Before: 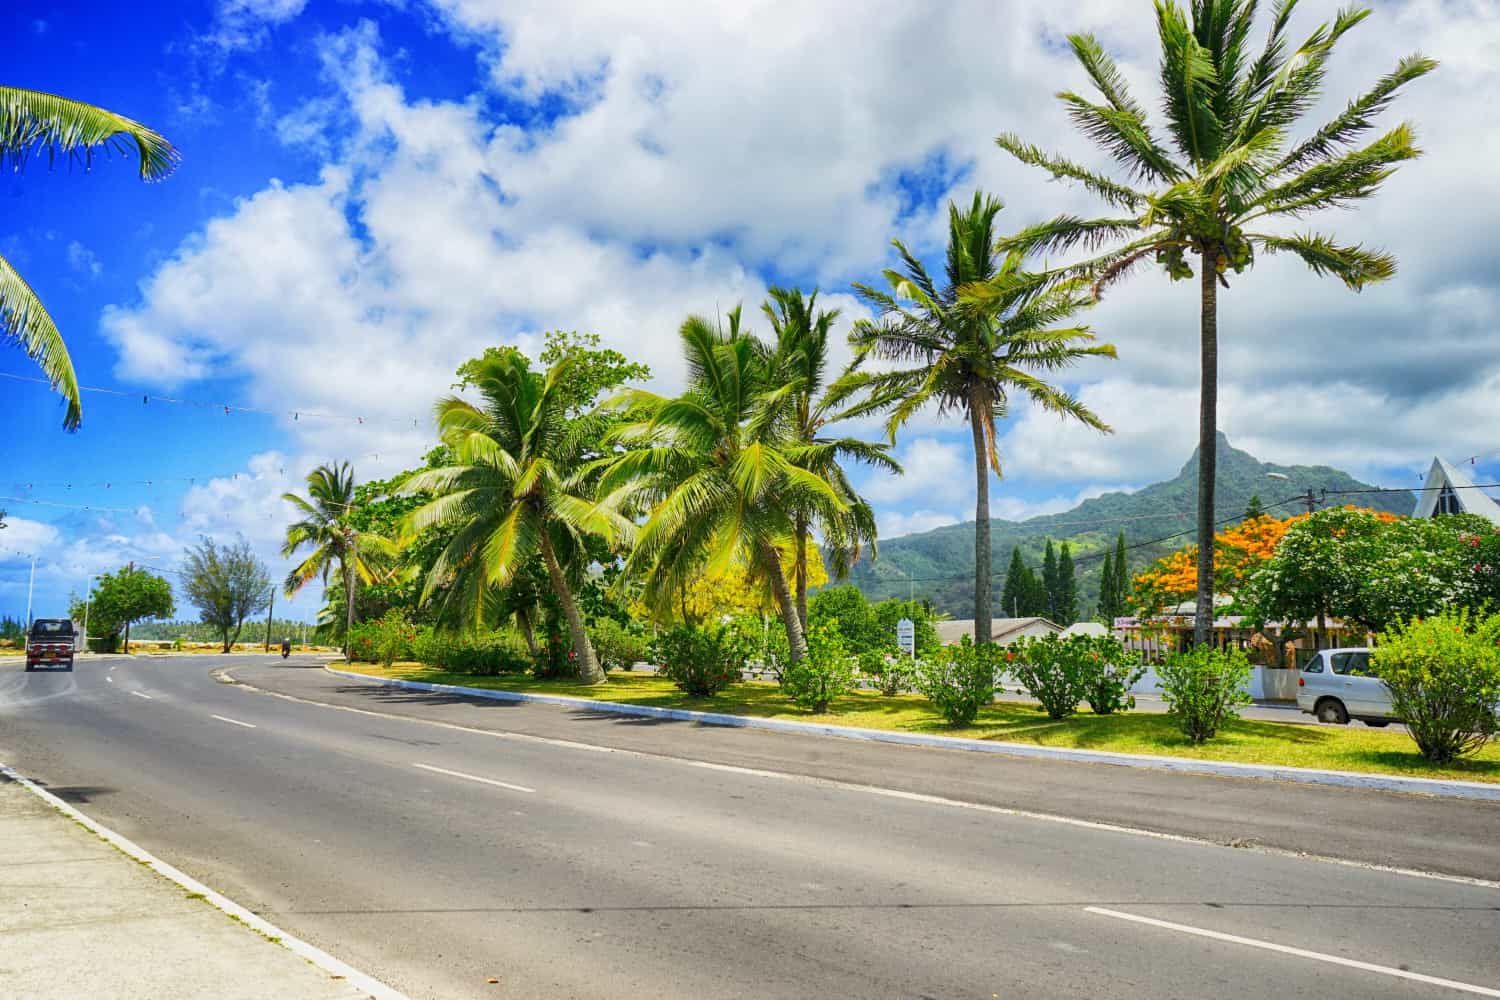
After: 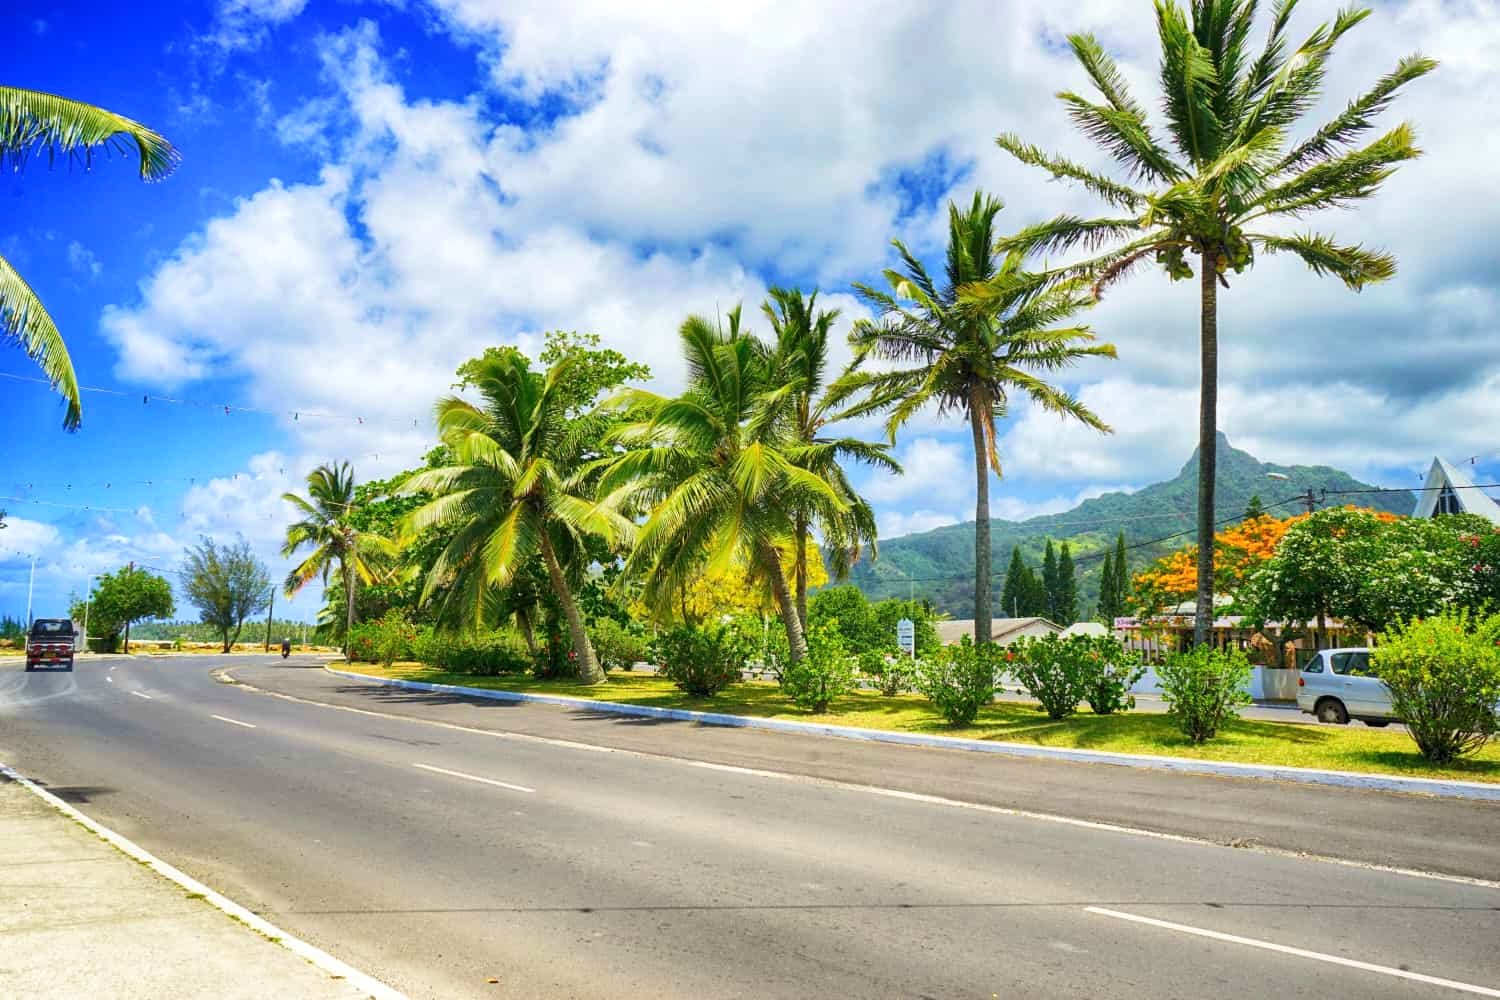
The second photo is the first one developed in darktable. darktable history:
exposure: exposure 0.2 EV, compensate highlight preservation false
velvia: on, module defaults
